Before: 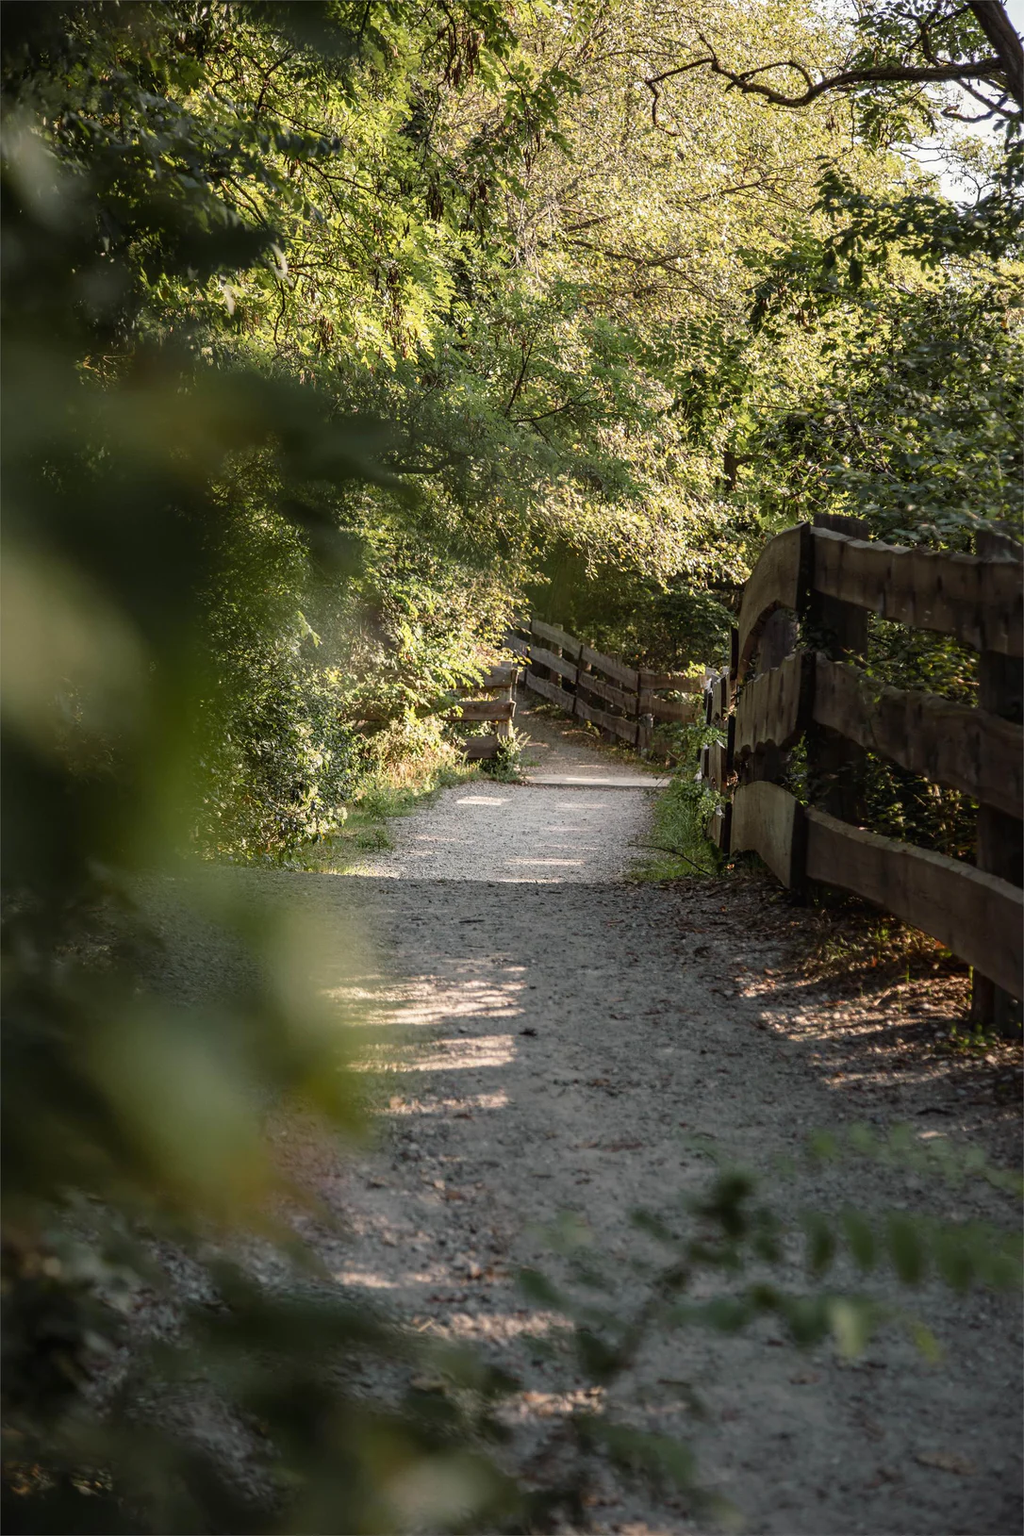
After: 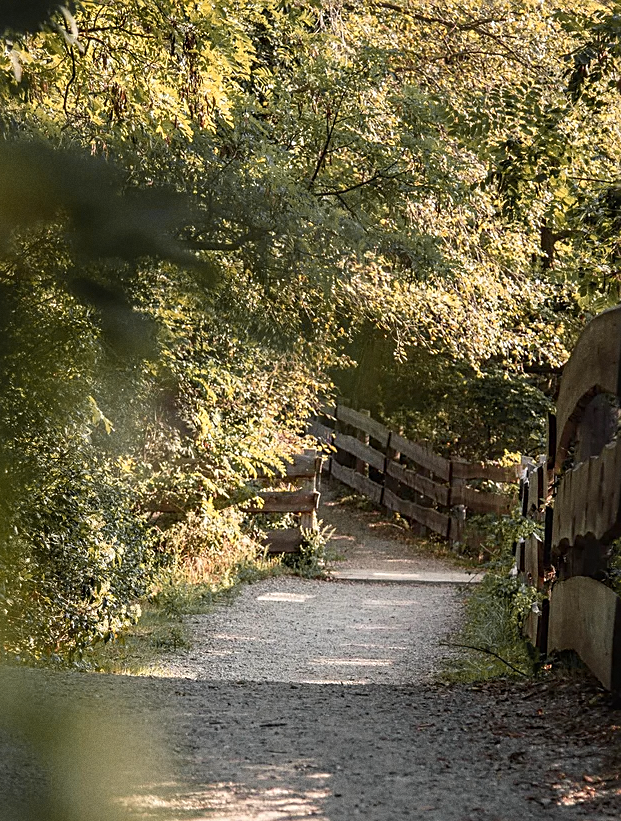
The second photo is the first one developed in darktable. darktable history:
crop: left 20.932%, top 15.471%, right 21.848%, bottom 34.081%
color zones: curves: ch1 [(0.29, 0.492) (0.373, 0.185) (0.509, 0.481)]; ch2 [(0.25, 0.462) (0.749, 0.457)], mix 40.67%
sharpen: on, module defaults
grain: on, module defaults
